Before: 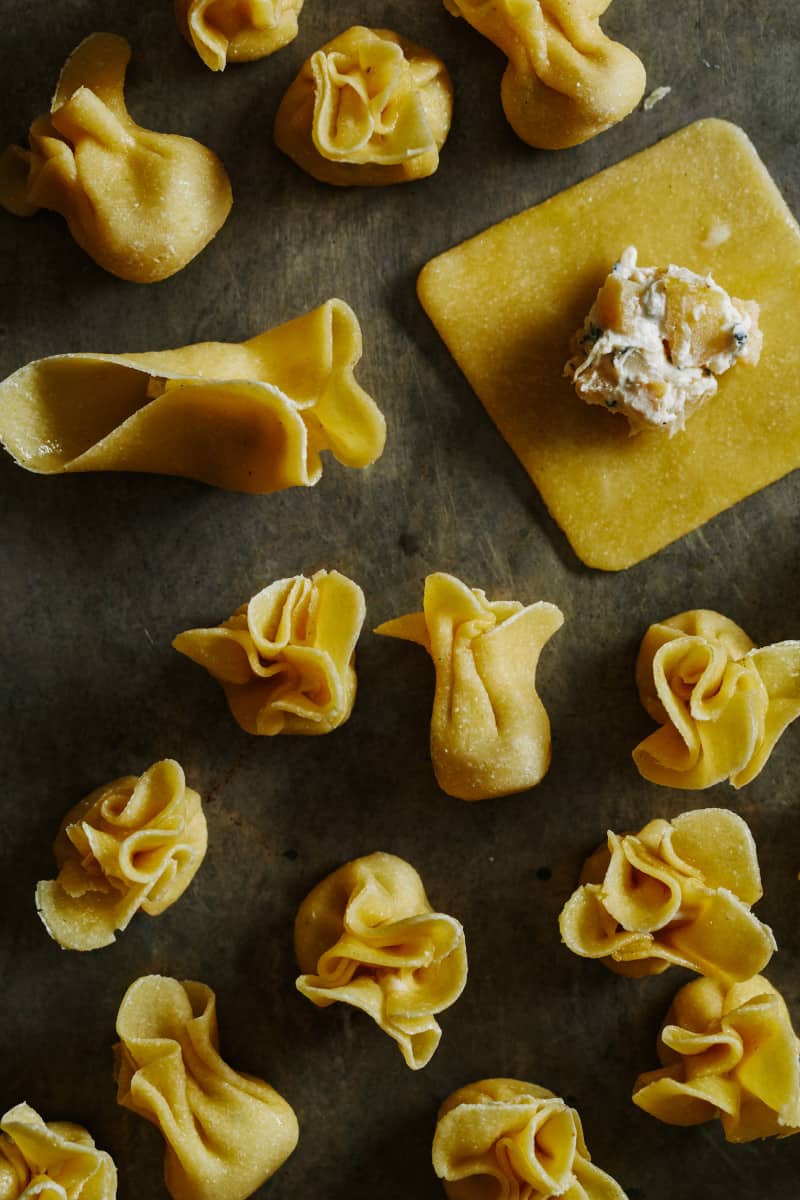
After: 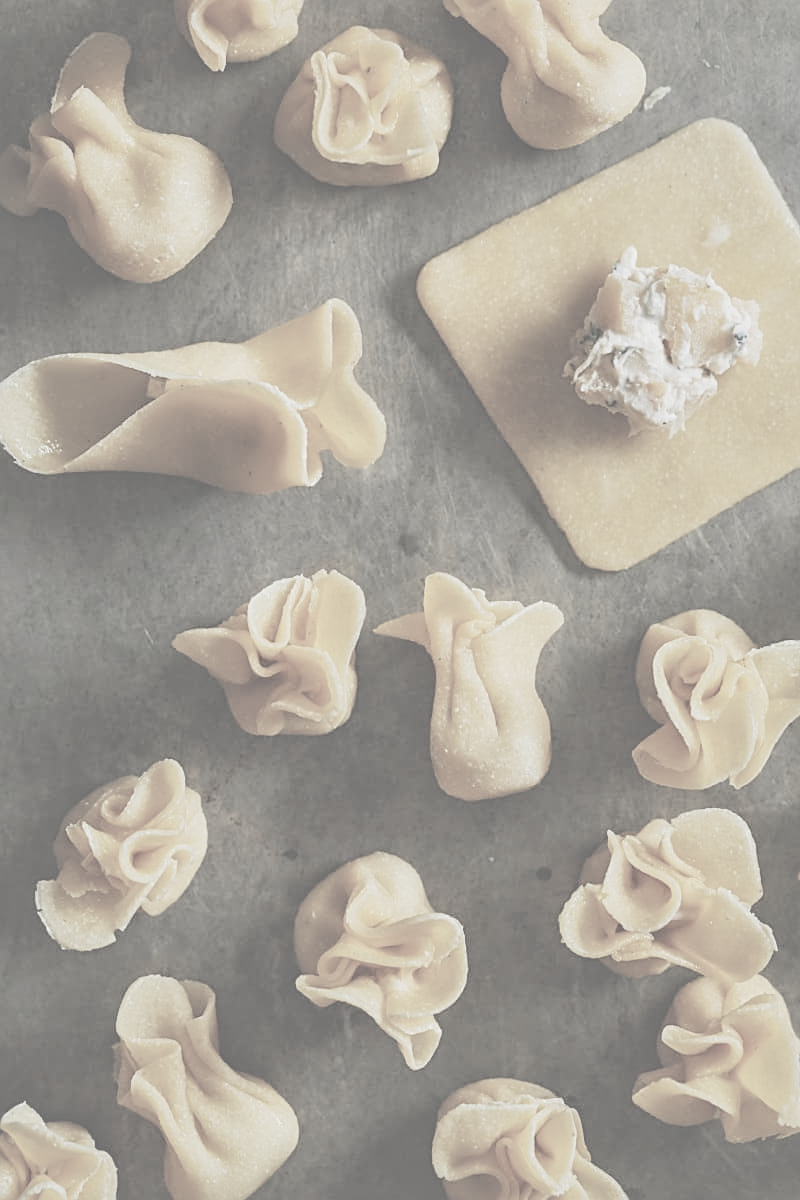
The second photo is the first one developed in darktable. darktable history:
sharpen: on, module defaults
tone equalizer: edges refinement/feathering 500, mask exposure compensation -1.57 EV, preserve details no
local contrast: mode bilateral grid, contrast 20, coarseness 50, detail 119%, midtone range 0.2
contrast brightness saturation: contrast -0.311, brightness 0.759, saturation -0.78
